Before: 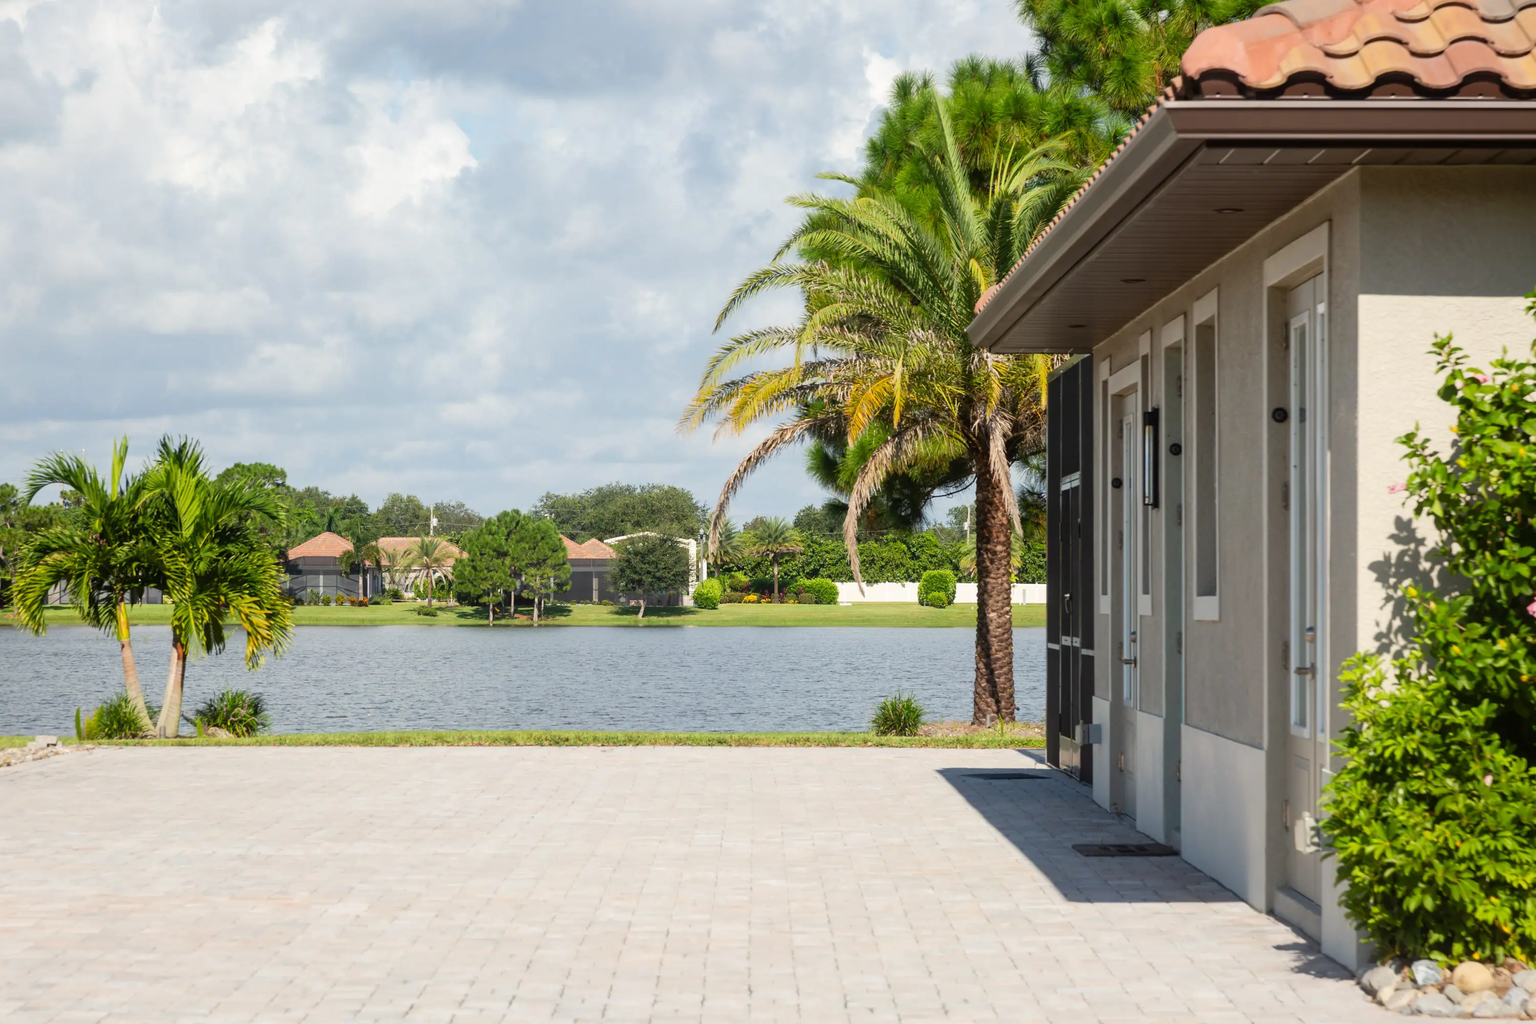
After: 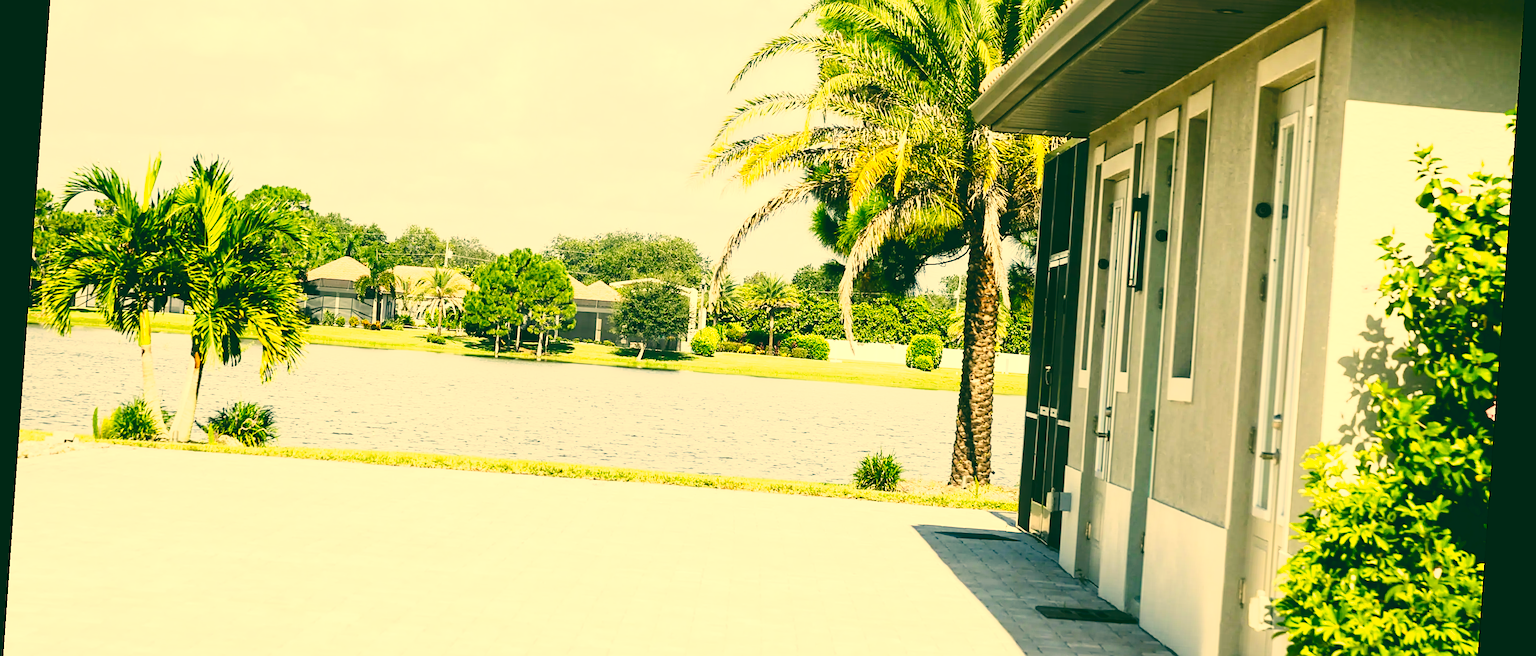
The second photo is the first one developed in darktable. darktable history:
tone equalizer: -8 EV -0.417 EV, -7 EV -0.389 EV, -6 EV -0.333 EV, -5 EV -0.222 EV, -3 EV 0.222 EV, -2 EV 0.333 EV, -1 EV 0.389 EV, +0 EV 0.417 EV, edges refinement/feathering 500, mask exposure compensation -1.57 EV, preserve details no
crop and rotate: top 25.357%, bottom 13.942%
tone curve: curves: ch0 [(0, 0) (0.003, 0.037) (0.011, 0.061) (0.025, 0.104) (0.044, 0.145) (0.069, 0.145) (0.1, 0.127) (0.136, 0.175) (0.177, 0.207) (0.224, 0.252) (0.277, 0.341) (0.335, 0.446) (0.399, 0.554) (0.468, 0.658) (0.543, 0.757) (0.623, 0.843) (0.709, 0.919) (0.801, 0.958) (0.898, 0.975) (1, 1)], preserve colors none
exposure: black level correction -0.005, exposure 0.054 EV, compensate highlight preservation false
color correction: highlights a* 5.62, highlights b* 33.57, shadows a* -25.86, shadows b* 4.02
rotate and perspective: rotation 4.1°, automatic cropping off
sharpen: on, module defaults
